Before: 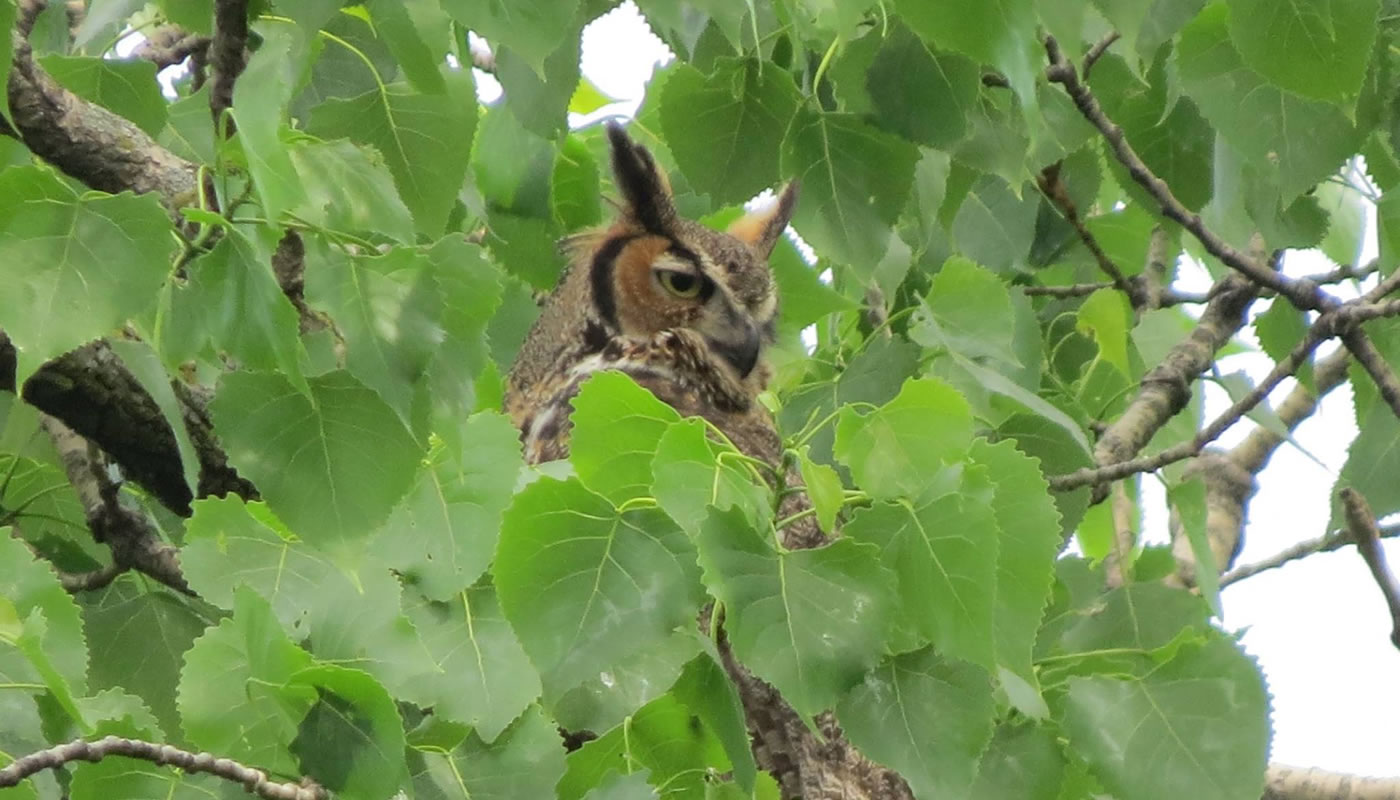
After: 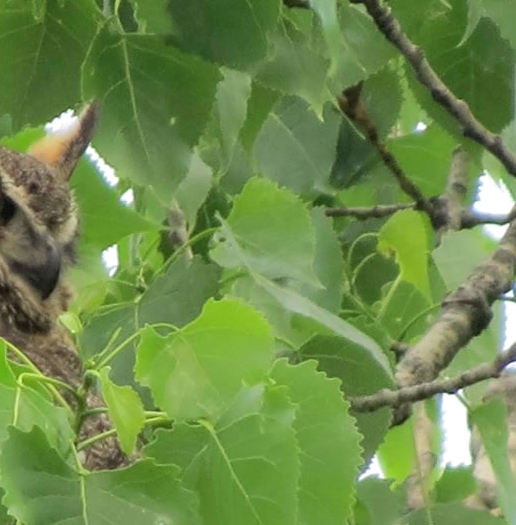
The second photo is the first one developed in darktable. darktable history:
levels: levels [0.026, 0.507, 0.987]
crop and rotate: left 49.936%, top 10.094%, right 13.136%, bottom 24.256%
